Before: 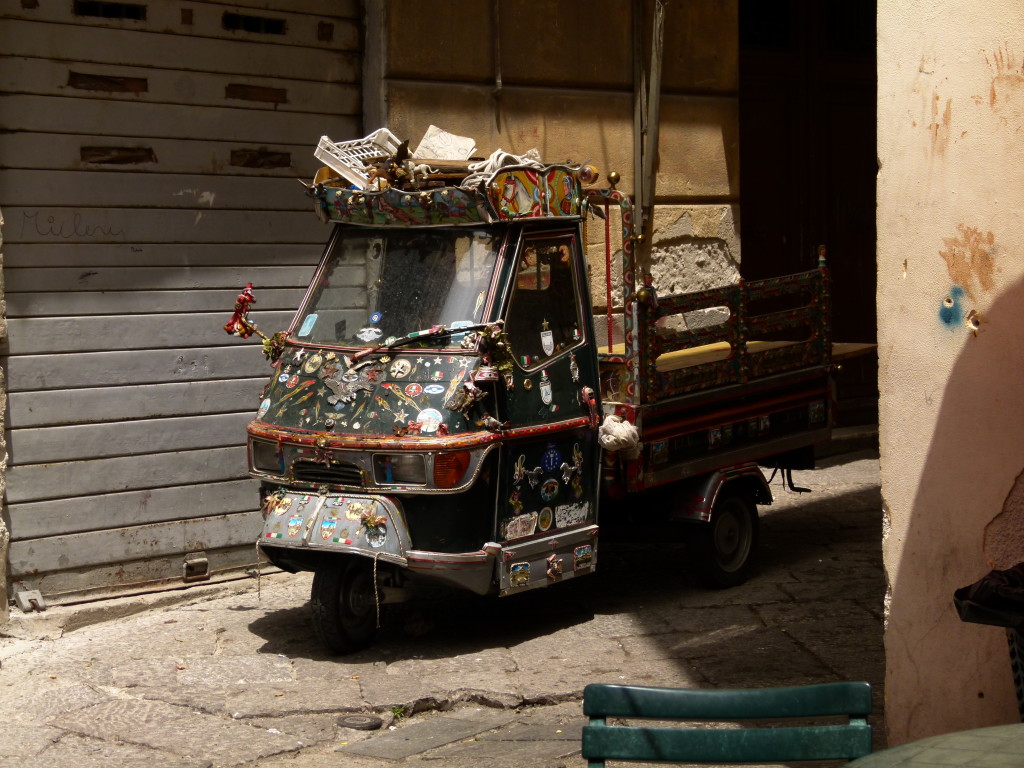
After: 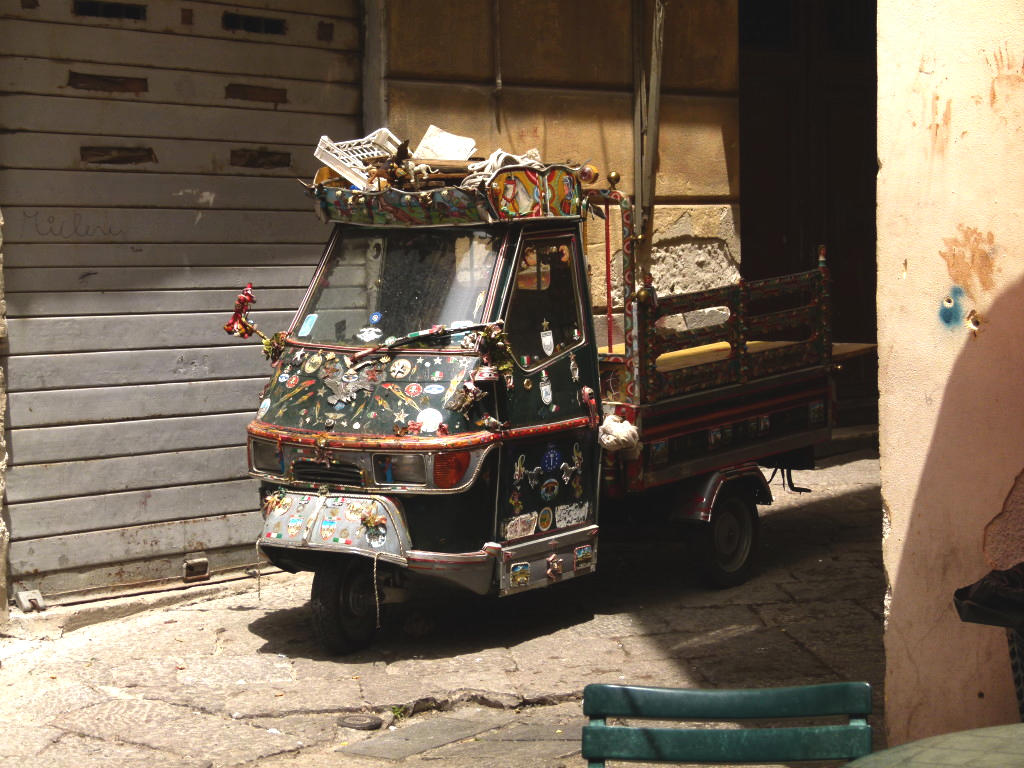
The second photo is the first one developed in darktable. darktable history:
exposure: black level correction -0.005, exposure 0.617 EV, compensate highlight preservation false
